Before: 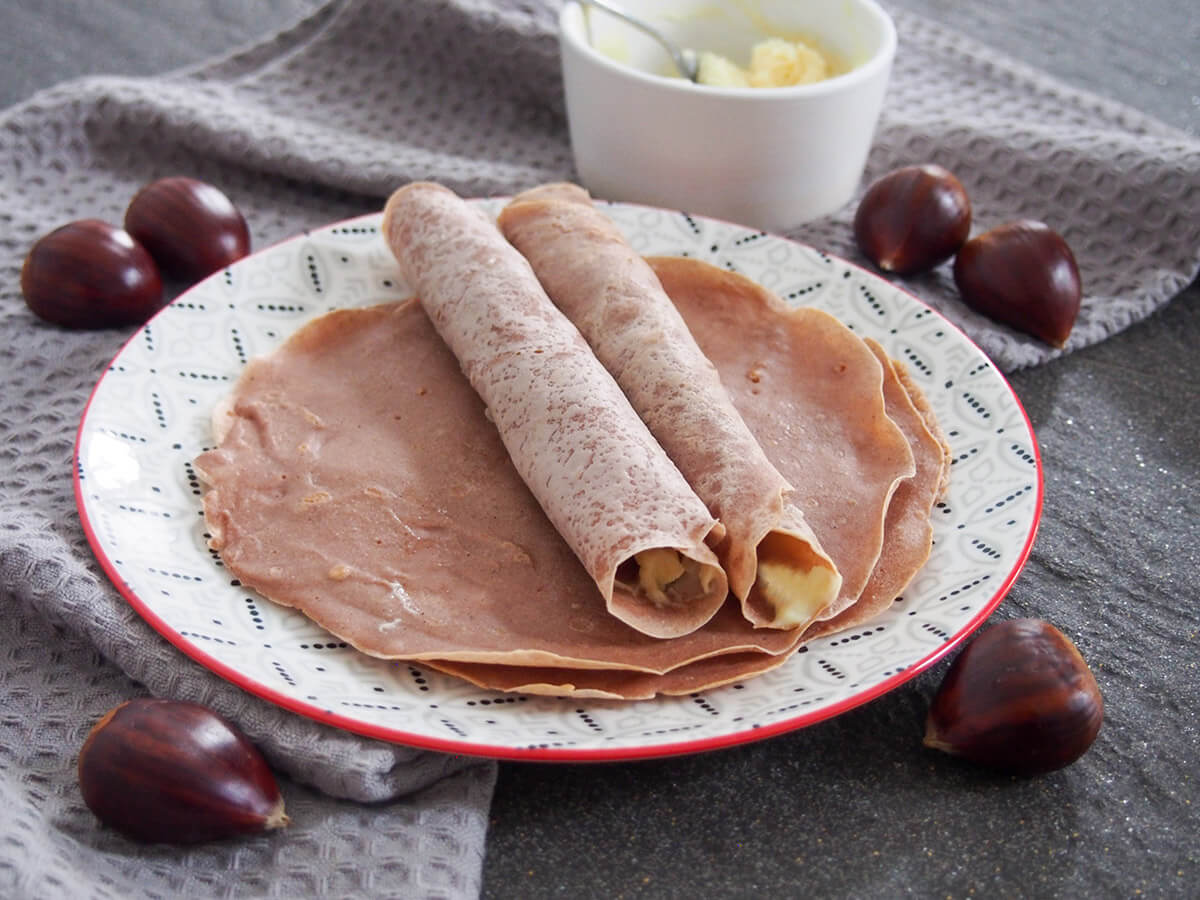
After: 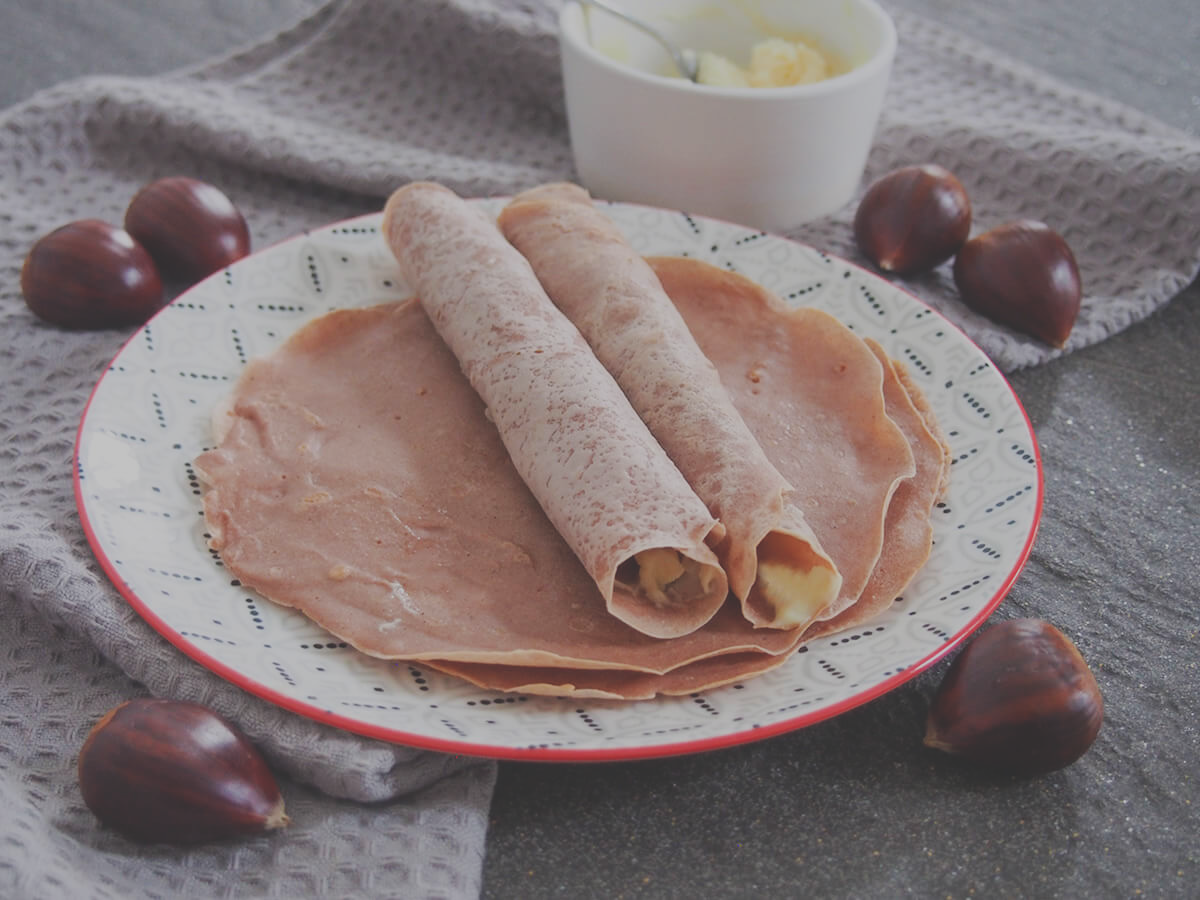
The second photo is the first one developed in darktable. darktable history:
exposure: black level correction -0.025, exposure -0.117 EV, compensate highlight preservation false
filmic rgb: middle gray luminance 4.52%, black relative exposure -13.13 EV, white relative exposure 5.02 EV, target black luminance 0%, hardness 5.17, latitude 59.63%, contrast 0.769, highlights saturation mix 4.11%, shadows ↔ highlights balance 25.91%
